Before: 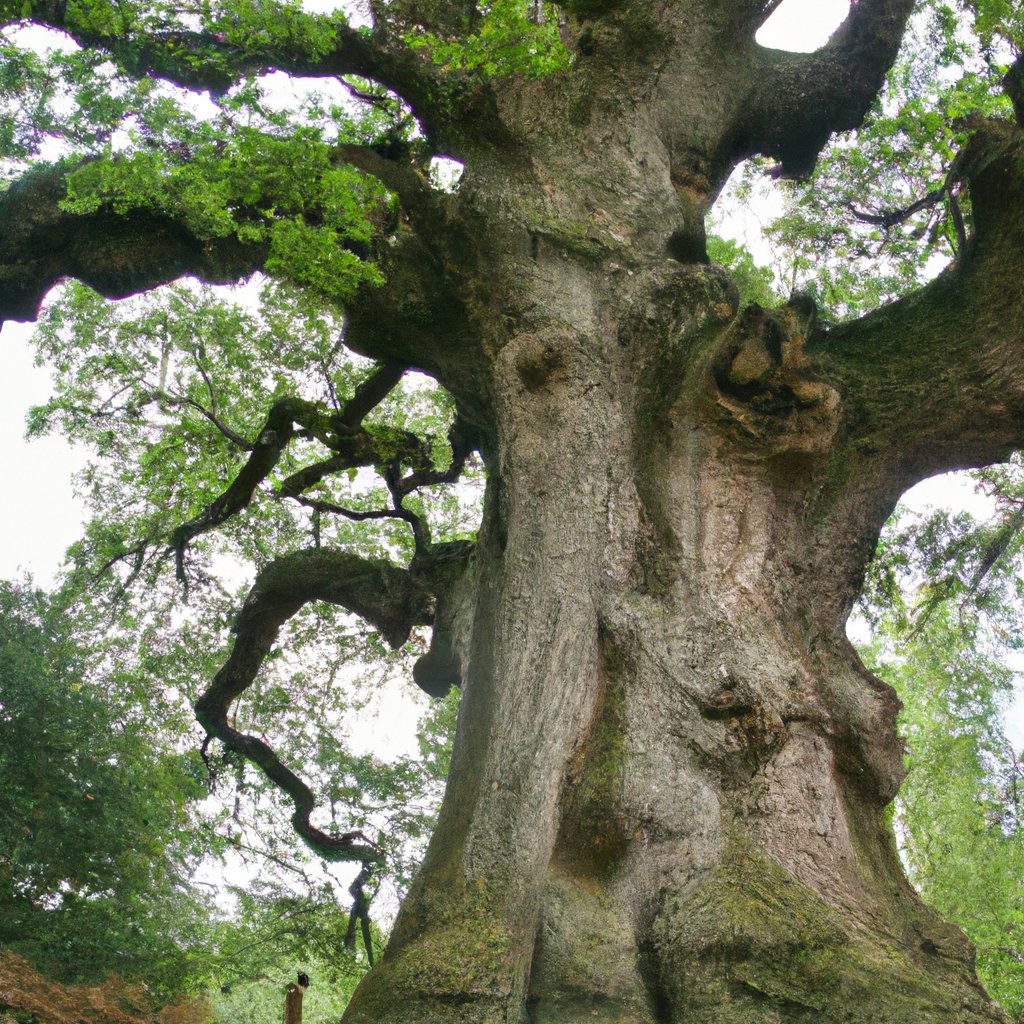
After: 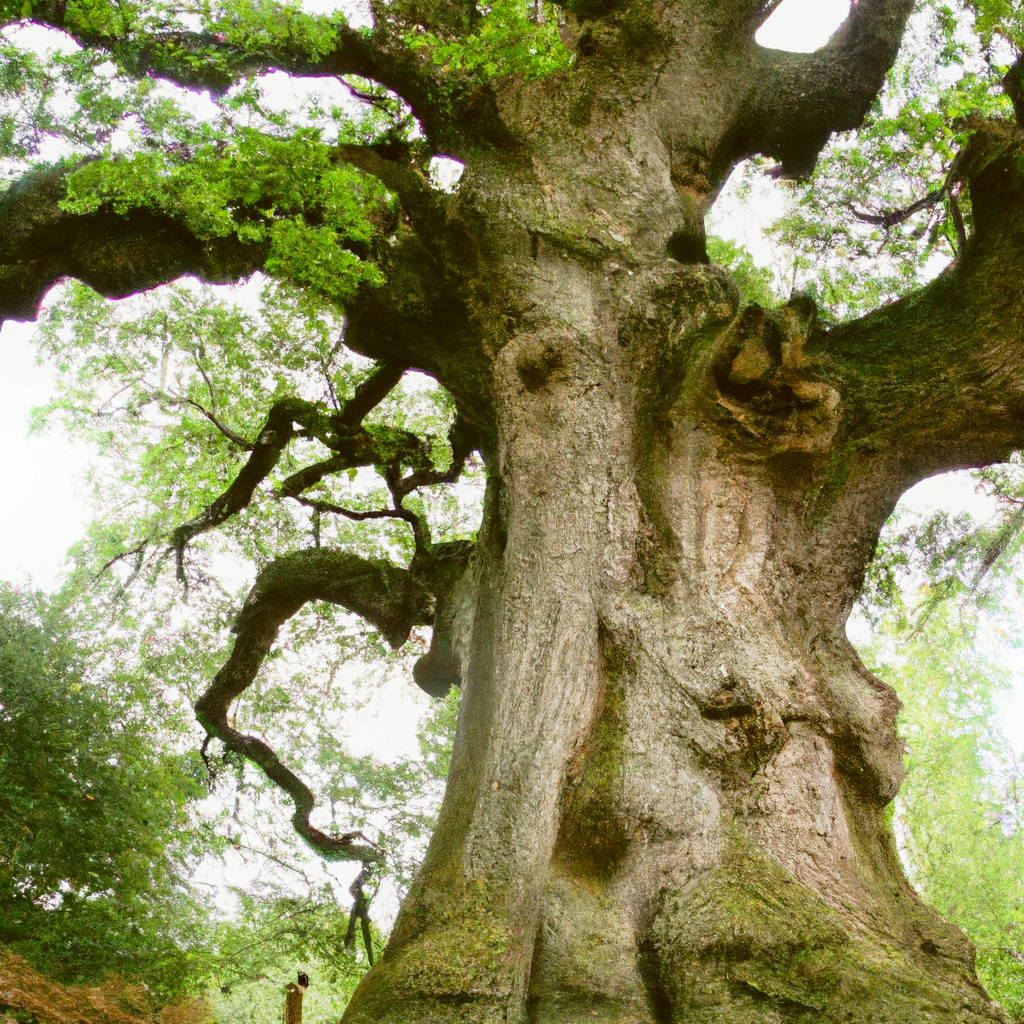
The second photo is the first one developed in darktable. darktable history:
color correction: highlights a* -0.617, highlights b* 0.167, shadows a* 4.41, shadows b* 20.13
shadows and highlights: shadows -20.96, highlights 98.49, soften with gaussian
tone curve: curves: ch0 [(0, 0.012) (0.144, 0.137) (0.326, 0.386) (0.489, 0.573) (0.656, 0.763) (0.849, 0.902) (1, 0.974)]; ch1 [(0, 0) (0.366, 0.367) (0.475, 0.453) (0.487, 0.501) (0.519, 0.527) (0.544, 0.579) (0.562, 0.619) (0.622, 0.694) (1, 1)]; ch2 [(0, 0) (0.333, 0.346) (0.375, 0.375) (0.424, 0.43) (0.476, 0.492) (0.502, 0.503) (0.533, 0.541) (0.572, 0.615) (0.605, 0.656) (0.641, 0.709) (1, 1)], preserve colors none
